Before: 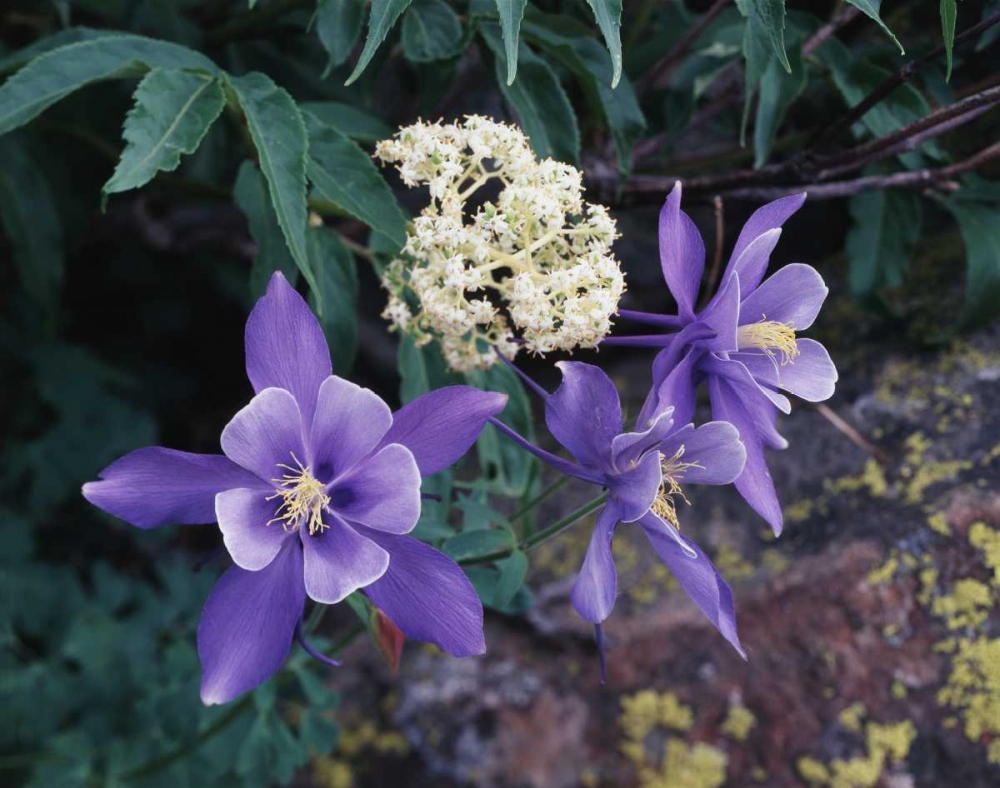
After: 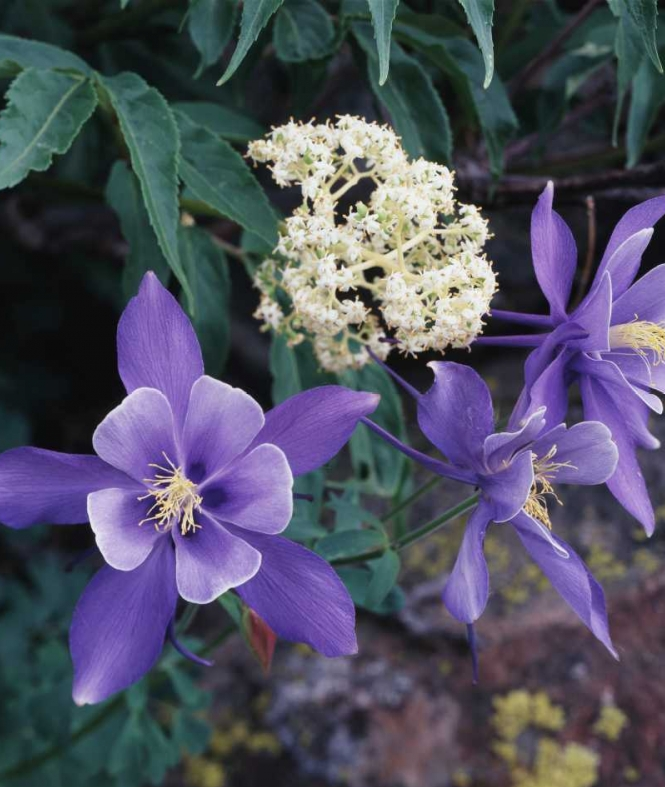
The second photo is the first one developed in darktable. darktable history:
crop and rotate: left 12.895%, right 20.599%
